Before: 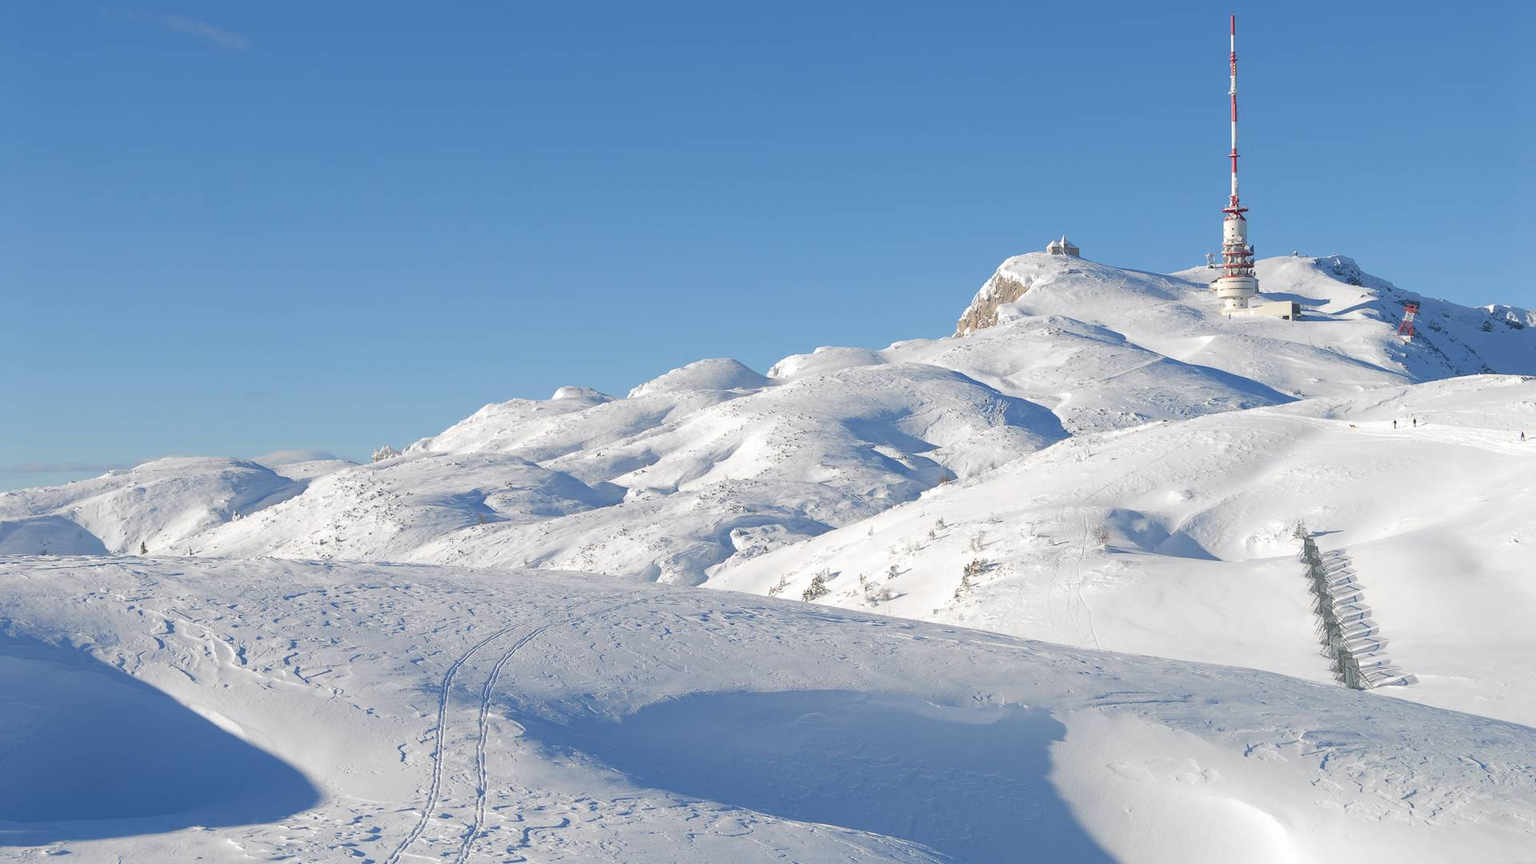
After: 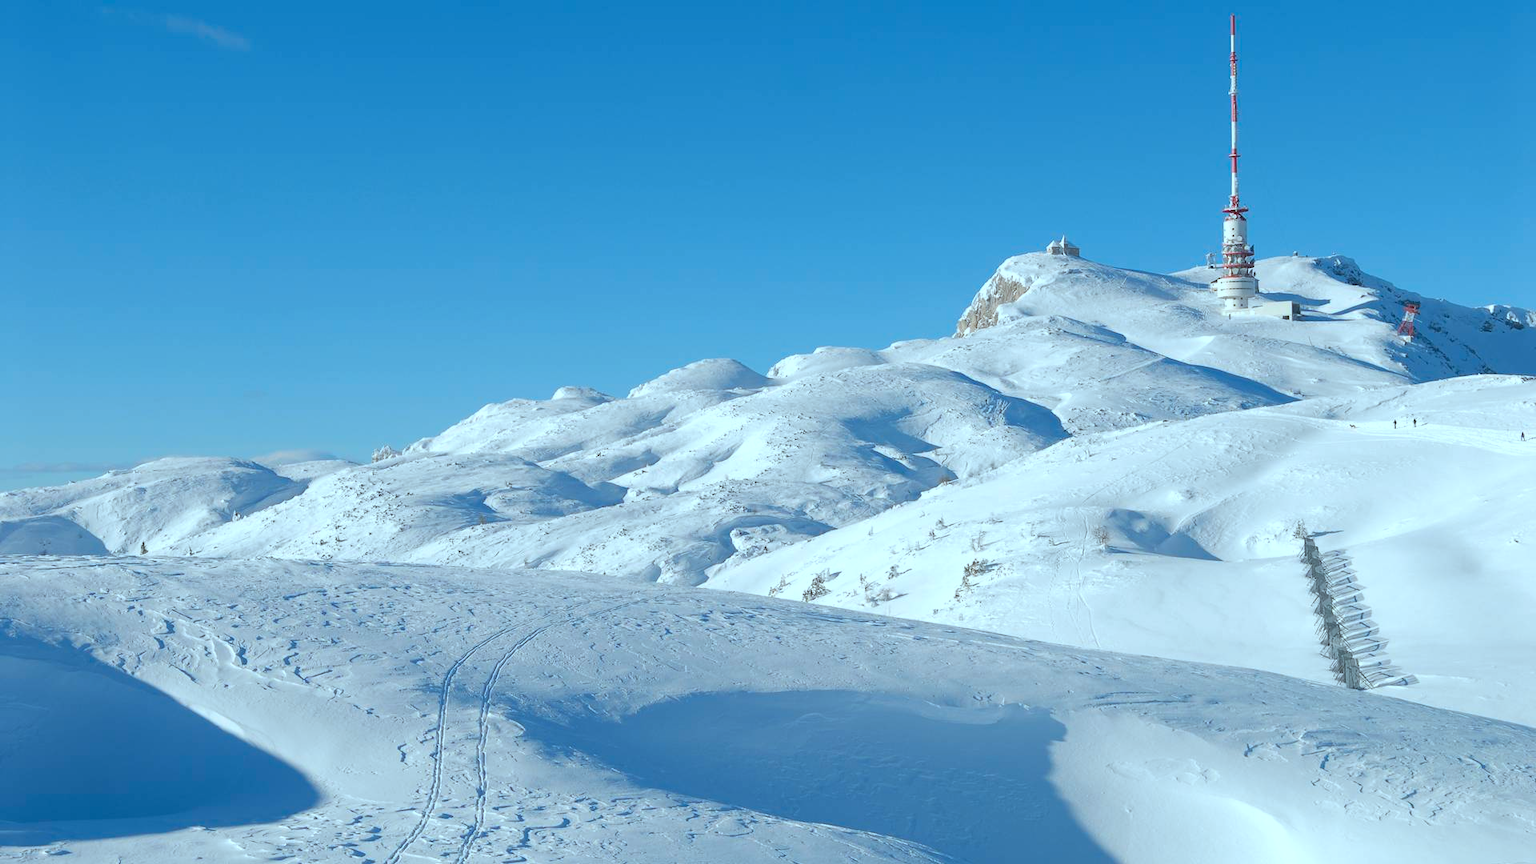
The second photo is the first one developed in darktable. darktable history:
color correction: highlights a* -12.03, highlights b* -15.2
